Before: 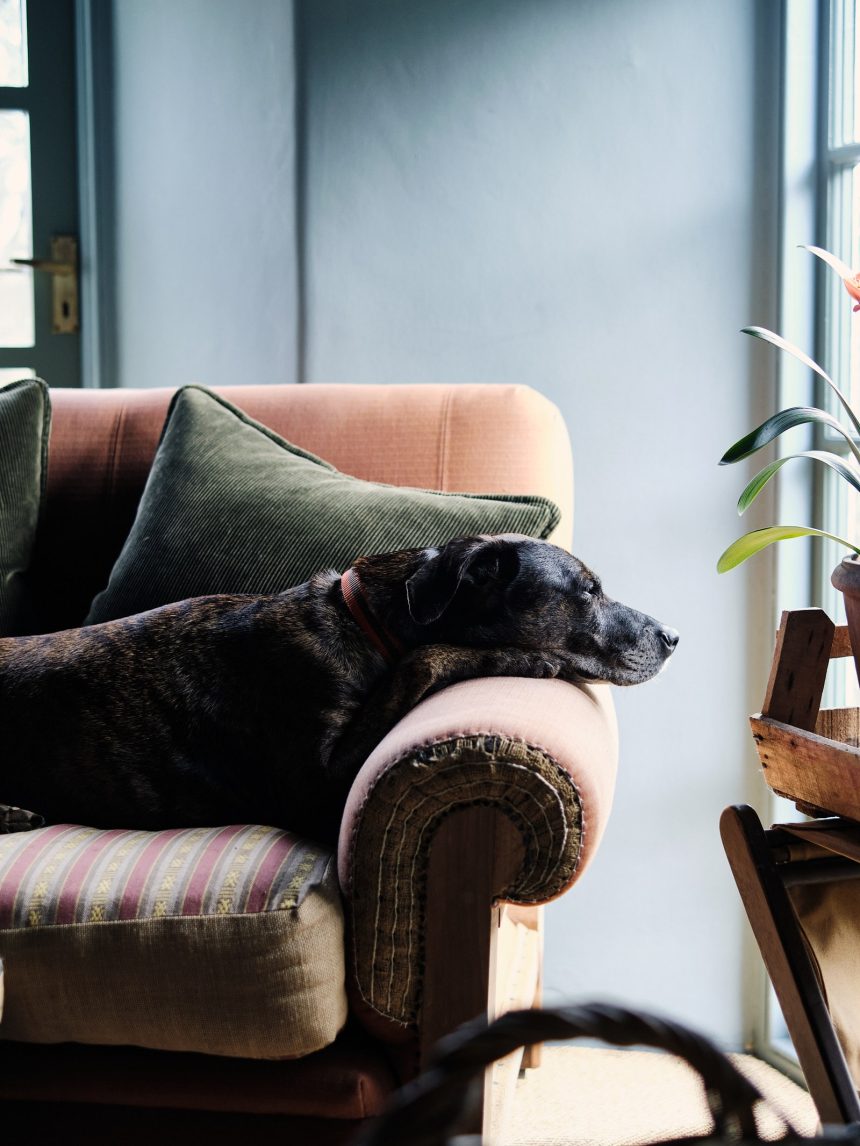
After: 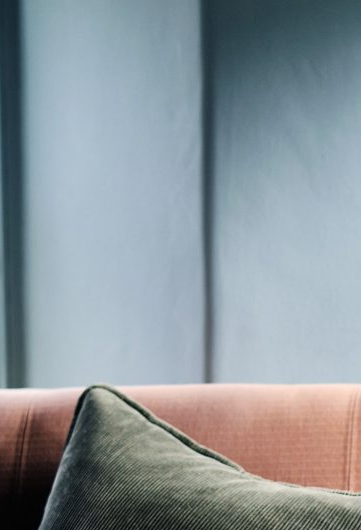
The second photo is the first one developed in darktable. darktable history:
crop and rotate: left 10.817%, top 0.062%, right 47.194%, bottom 53.626%
color zones: curves: ch1 [(0, 0.455) (0.063, 0.455) (0.286, 0.495) (0.429, 0.5) (0.571, 0.5) (0.714, 0.5) (0.857, 0.5) (1, 0.455)]; ch2 [(0, 0.532) (0.063, 0.521) (0.233, 0.447) (0.429, 0.489) (0.571, 0.5) (0.714, 0.5) (0.857, 0.5) (1, 0.532)]
